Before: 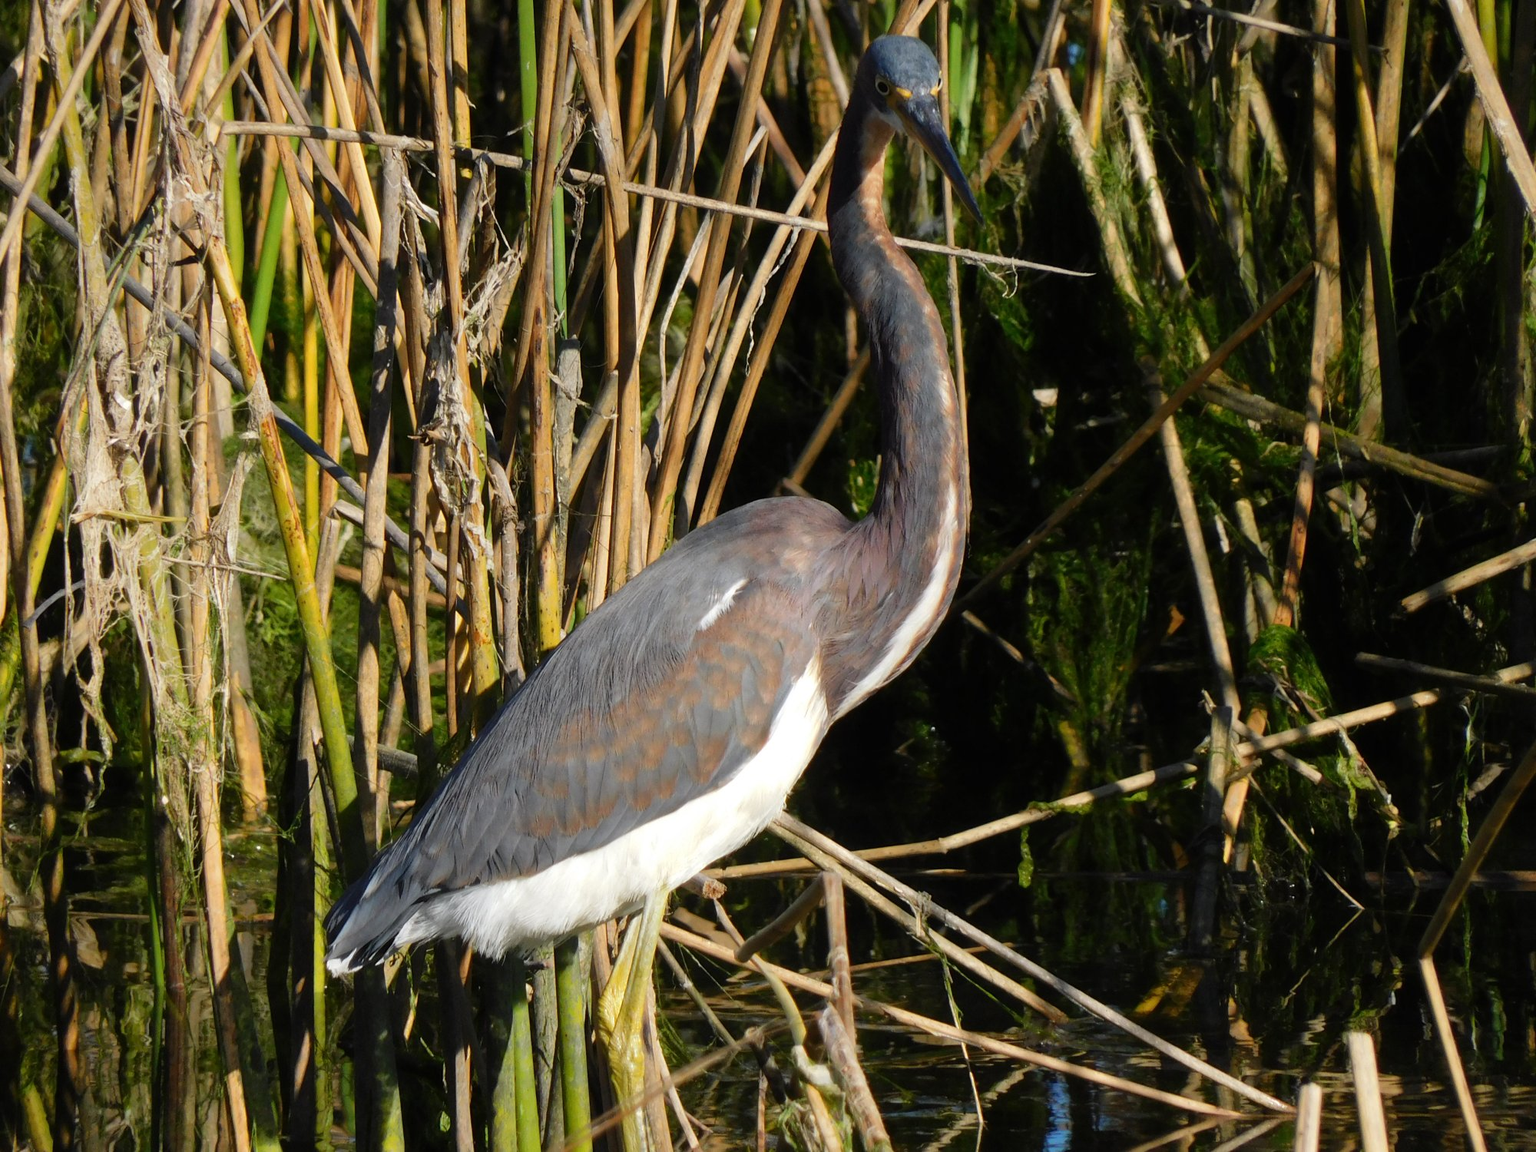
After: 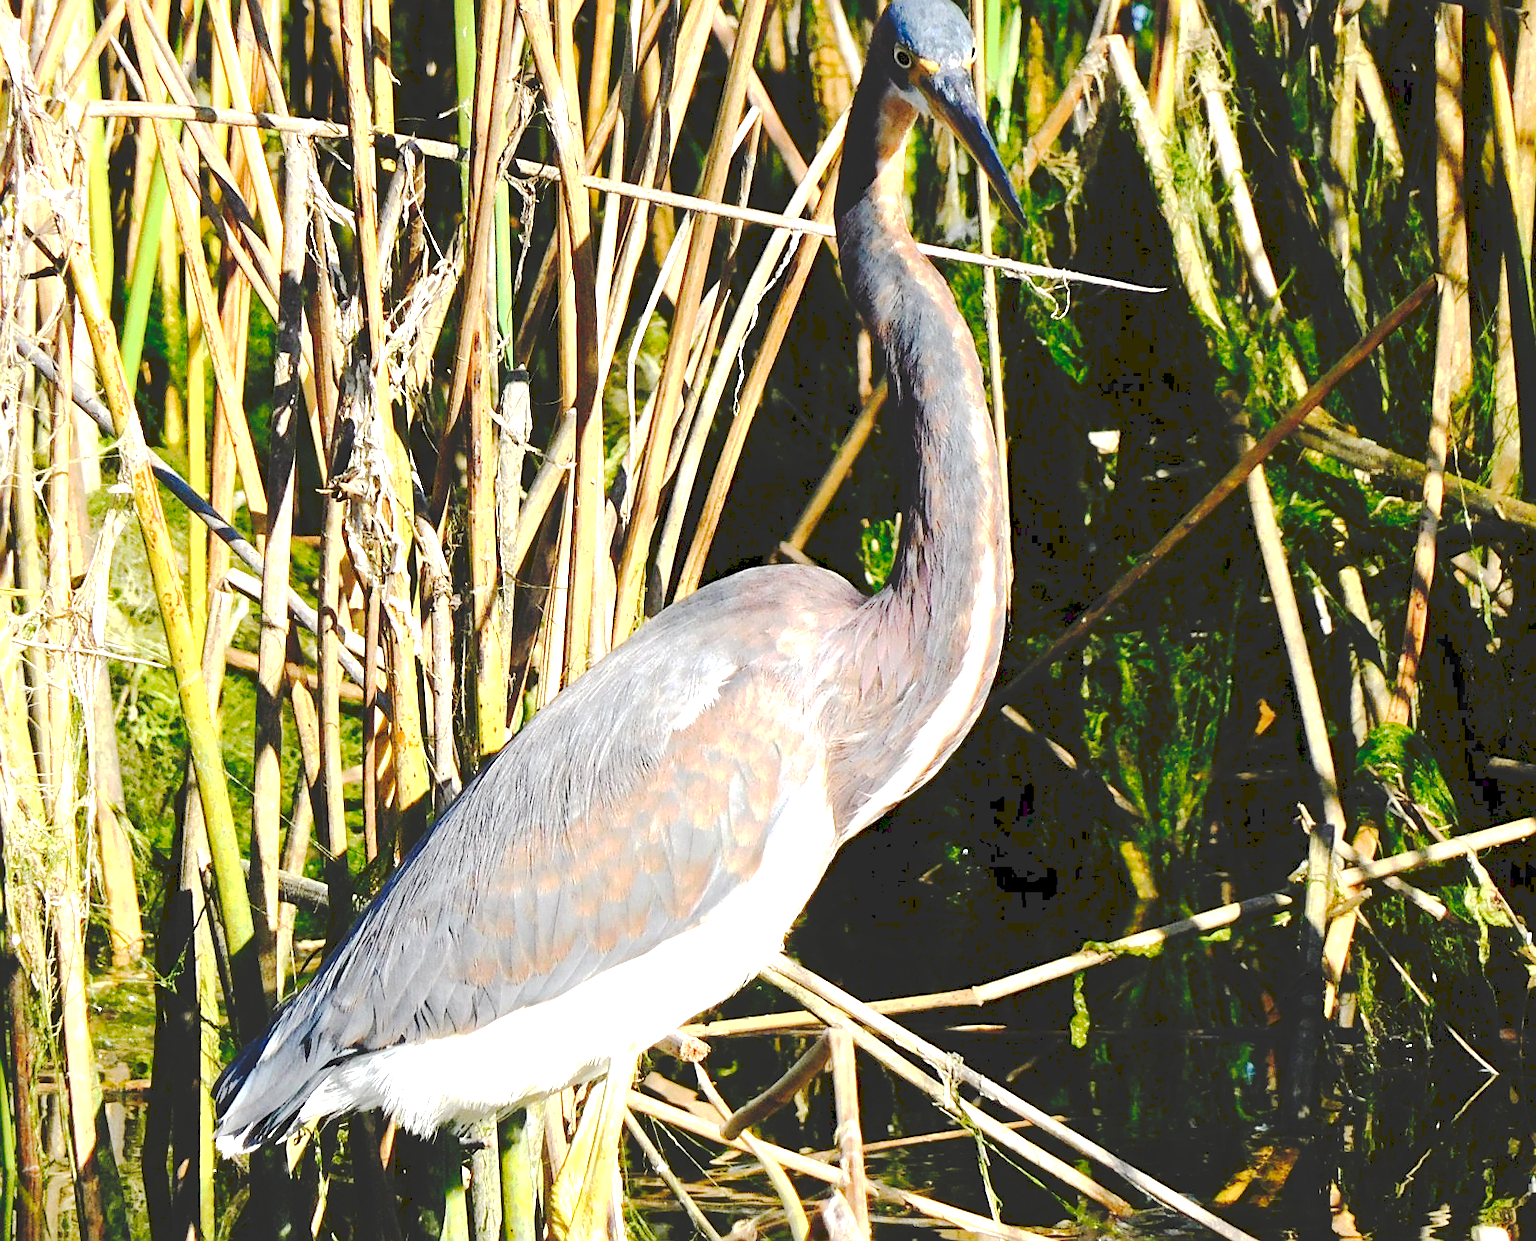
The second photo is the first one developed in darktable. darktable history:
sharpen: amount 0.489
exposure: black level correction 0.001, exposure 1.643 EV, compensate highlight preservation false
crop: left 9.923%, top 3.533%, right 9.165%, bottom 9.262%
haze removal: strength 0.126, distance 0.248, compatibility mode true, adaptive false
tone curve: curves: ch0 [(0, 0) (0.003, 0.169) (0.011, 0.169) (0.025, 0.169) (0.044, 0.173) (0.069, 0.178) (0.1, 0.183) (0.136, 0.185) (0.177, 0.197) (0.224, 0.227) (0.277, 0.292) (0.335, 0.391) (0.399, 0.491) (0.468, 0.592) (0.543, 0.672) (0.623, 0.734) (0.709, 0.785) (0.801, 0.844) (0.898, 0.893) (1, 1)], preserve colors none
